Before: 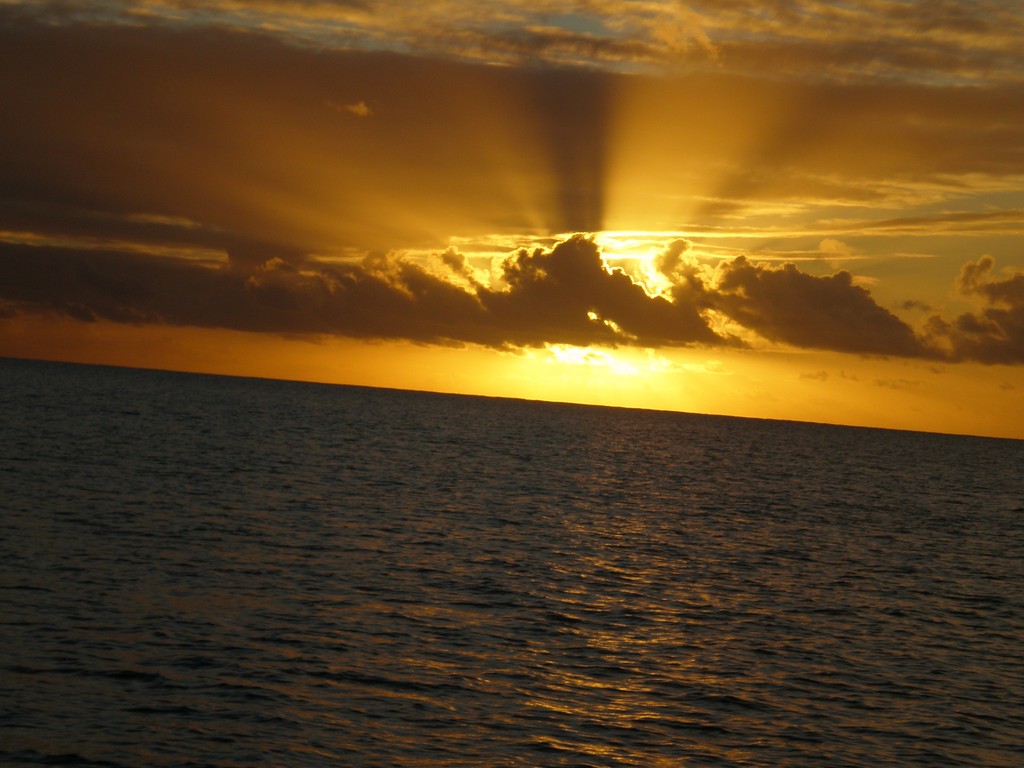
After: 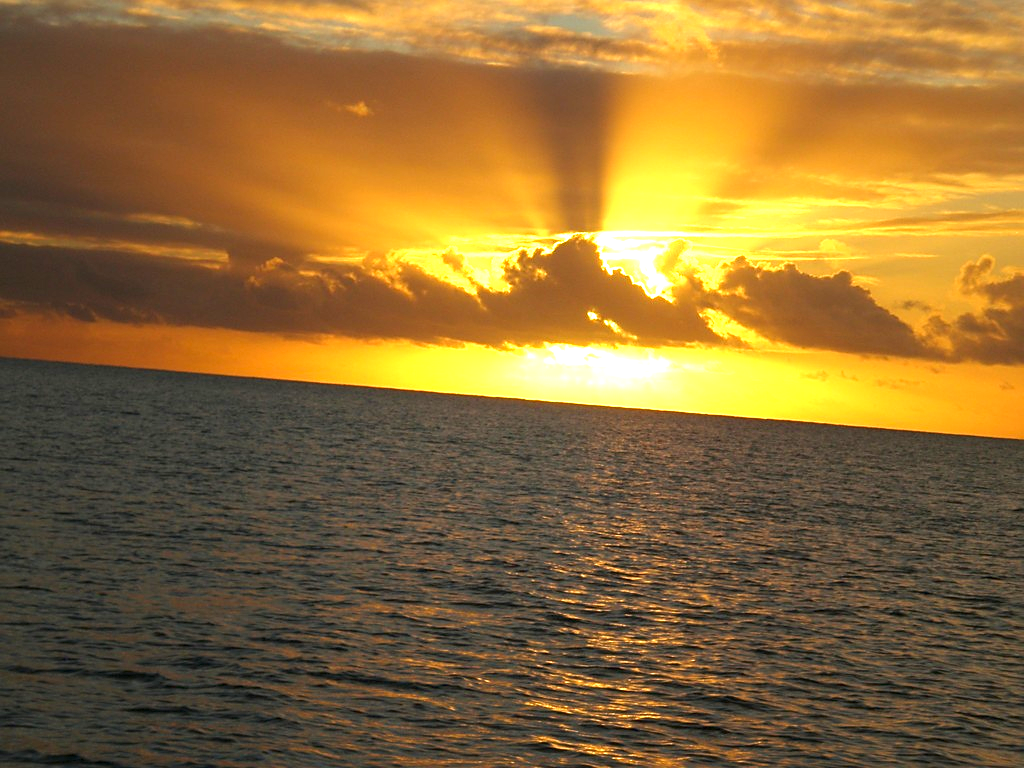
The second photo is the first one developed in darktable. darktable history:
sharpen: radius 1.864, amount 0.398, threshold 1.271
rgb levels: preserve colors max RGB
exposure: exposure 1.5 EV, compensate highlight preservation false
